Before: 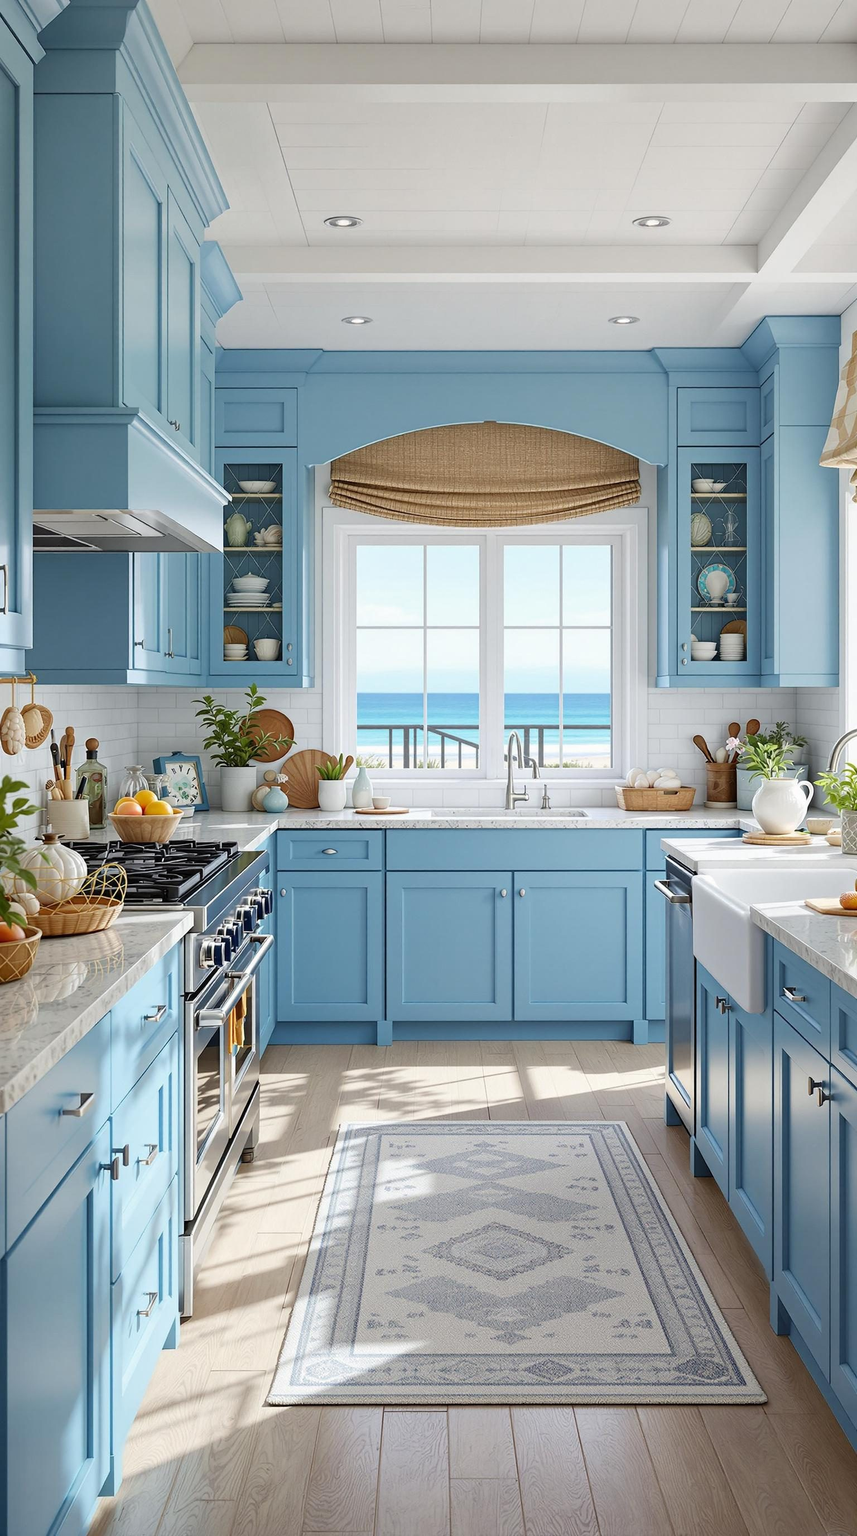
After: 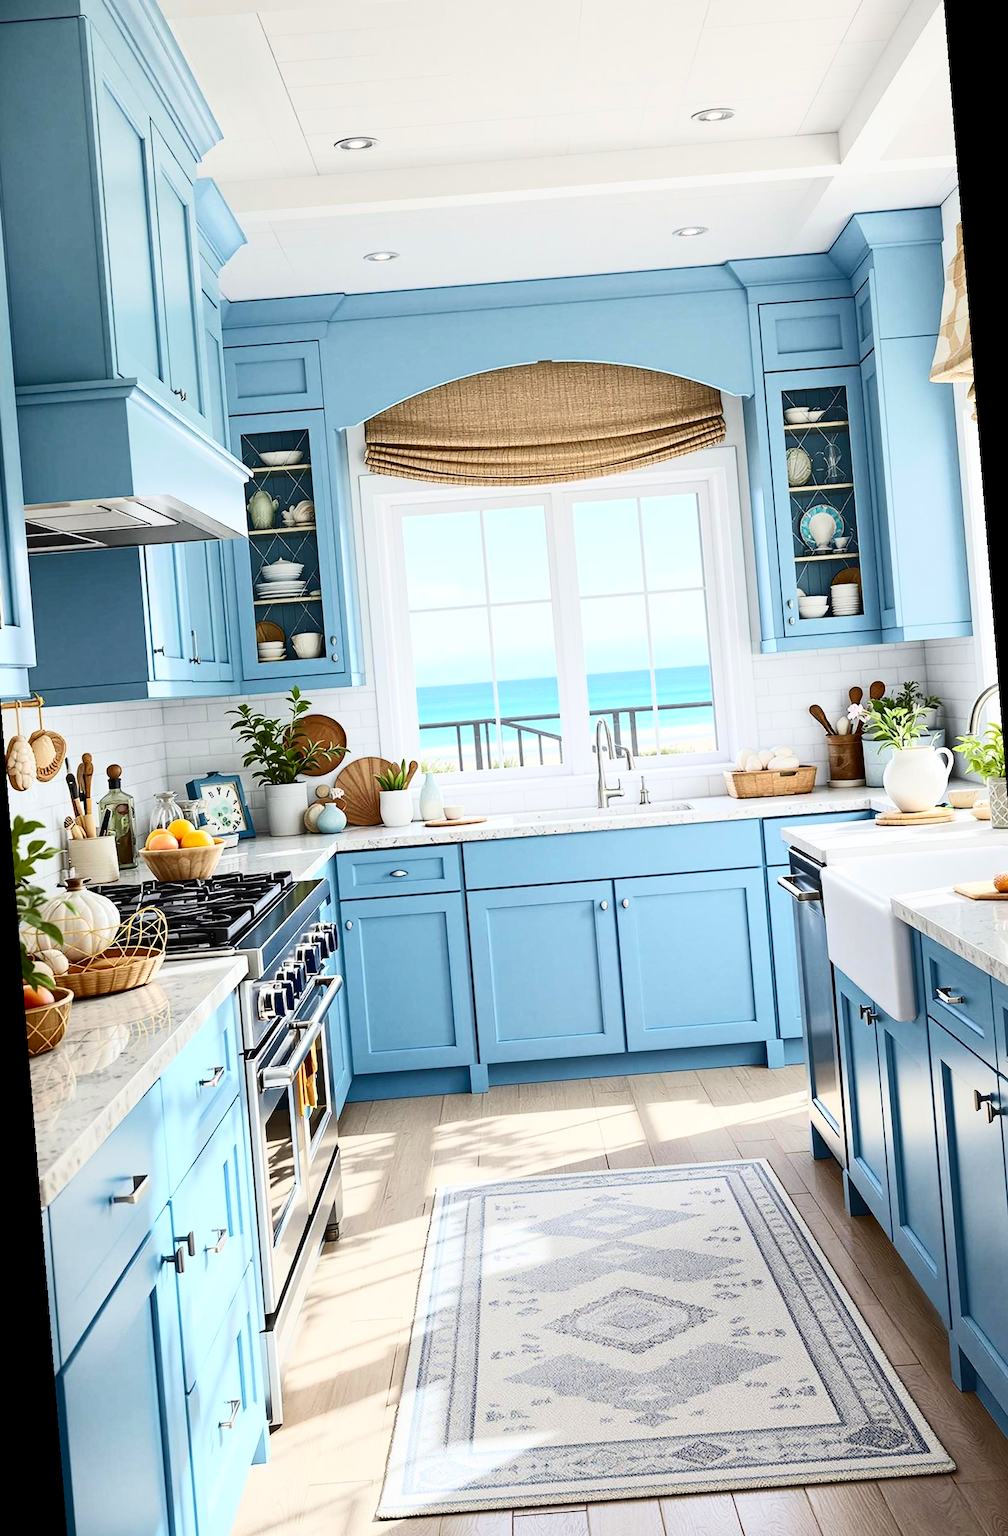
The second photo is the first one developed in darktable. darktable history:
contrast brightness saturation: contrast 0.4, brightness 0.1, saturation 0.21
rotate and perspective: rotation -4.57°, crop left 0.054, crop right 0.944, crop top 0.087, crop bottom 0.914
